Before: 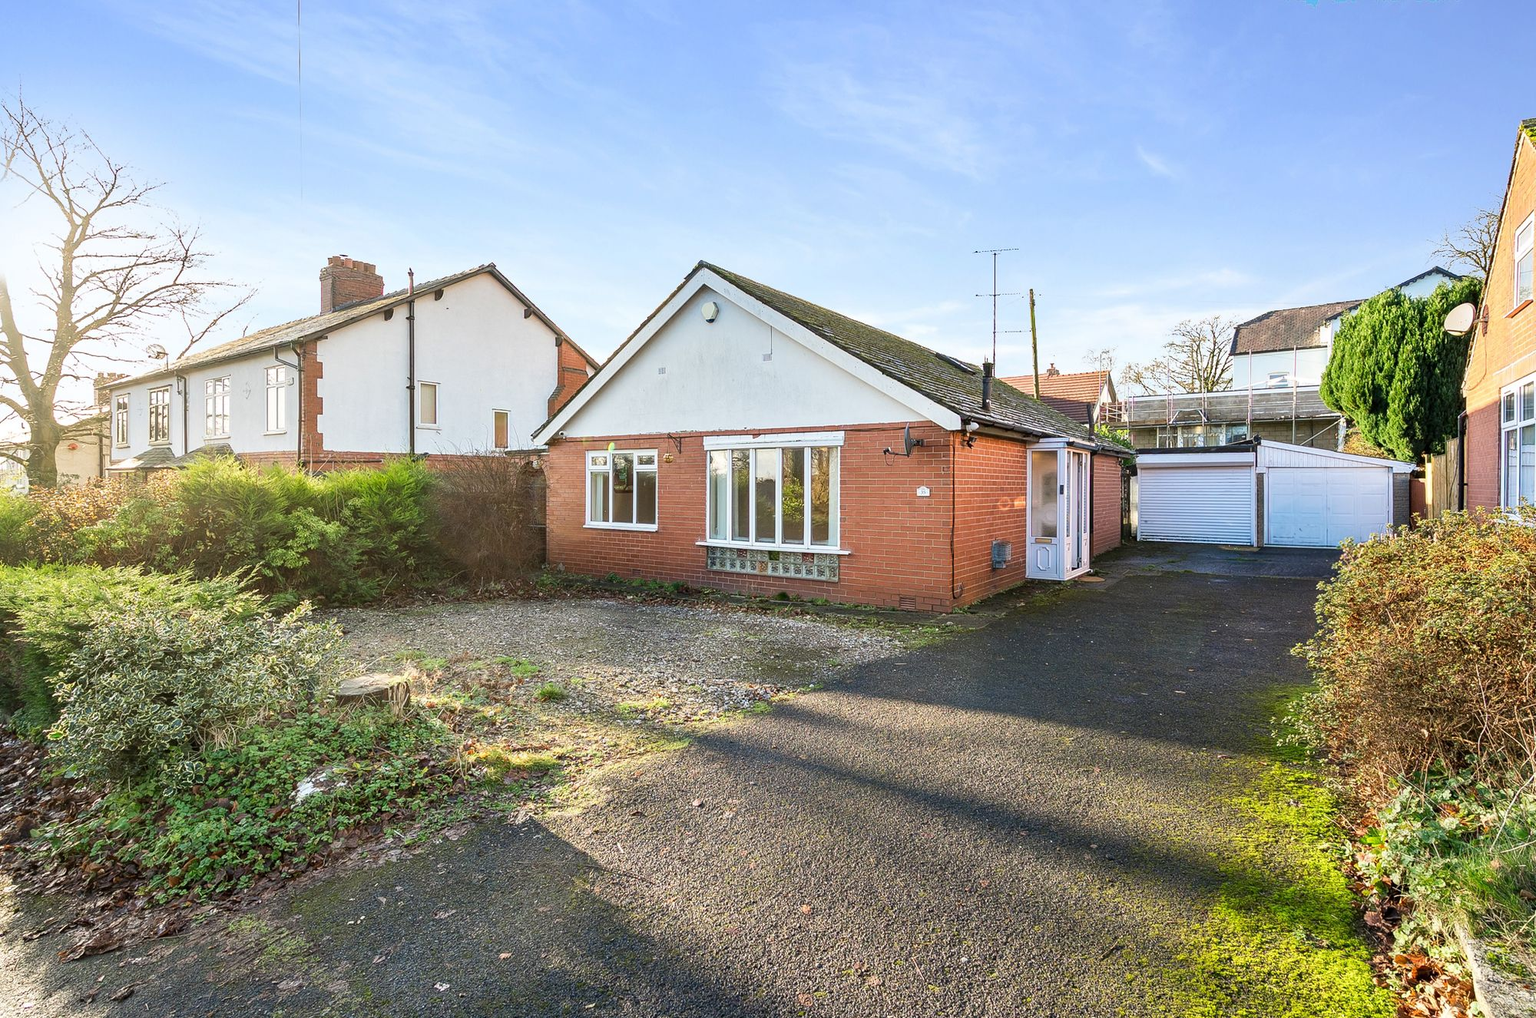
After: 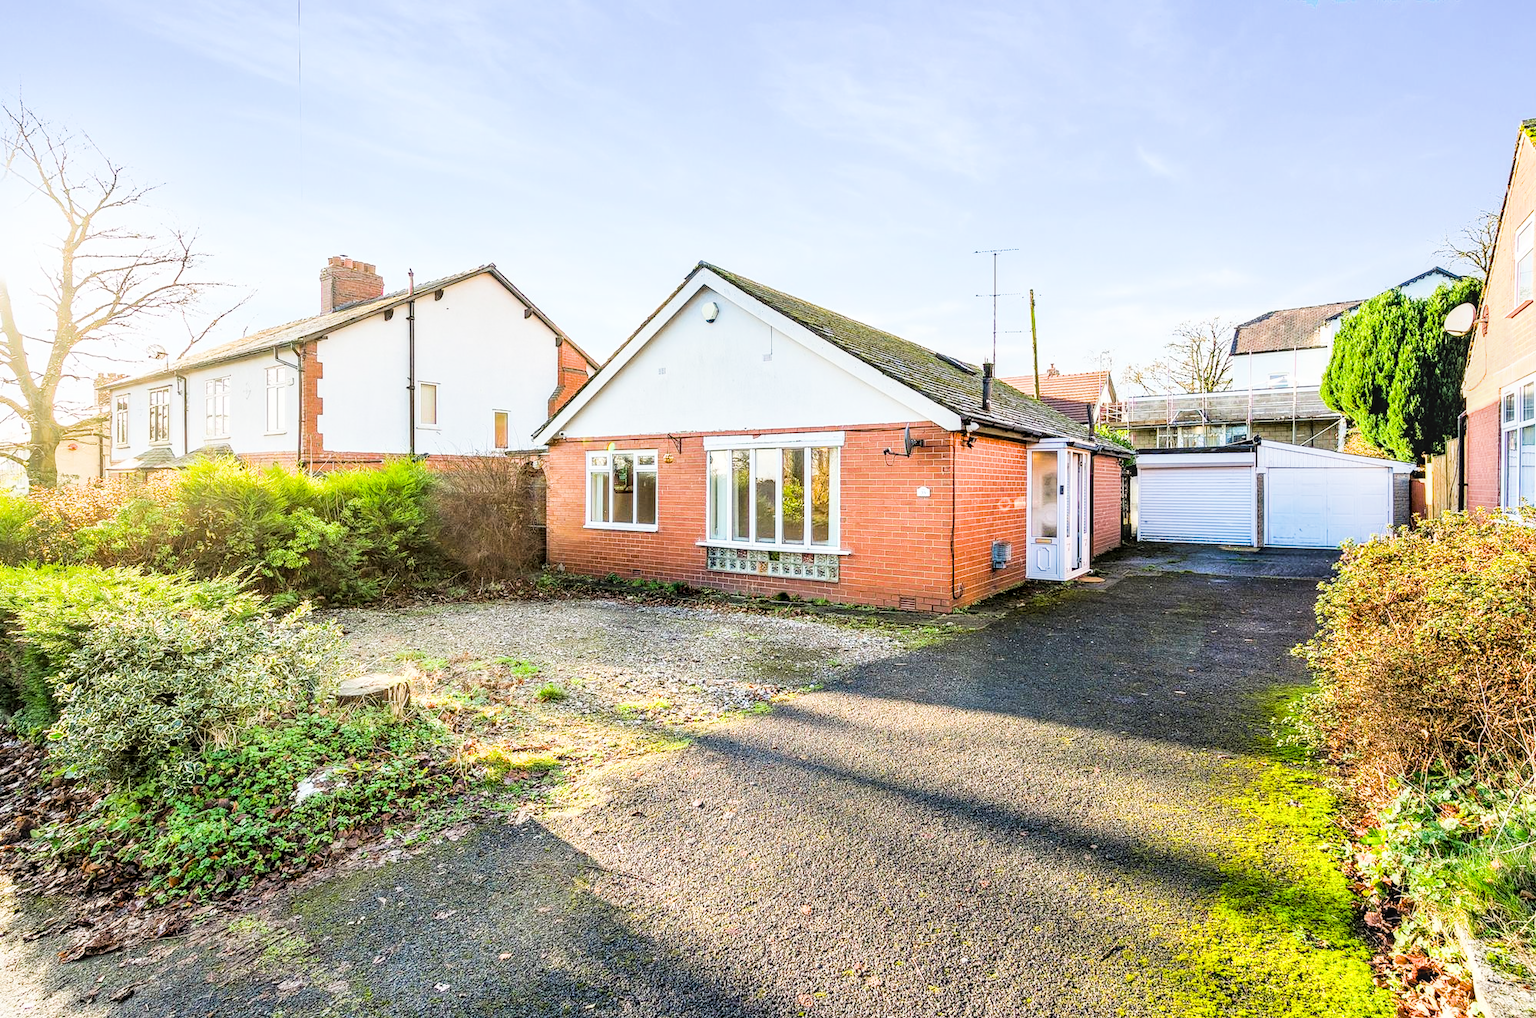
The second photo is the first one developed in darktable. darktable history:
color balance rgb: perceptual saturation grading › global saturation 20%, global vibrance 20%
filmic rgb: black relative exposure -5 EV, hardness 2.88, contrast 1.4, highlights saturation mix -30%
exposure: black level correction 0, exposure 1 EV, compensate highlight preservation false
local contrast: on, module defaults
